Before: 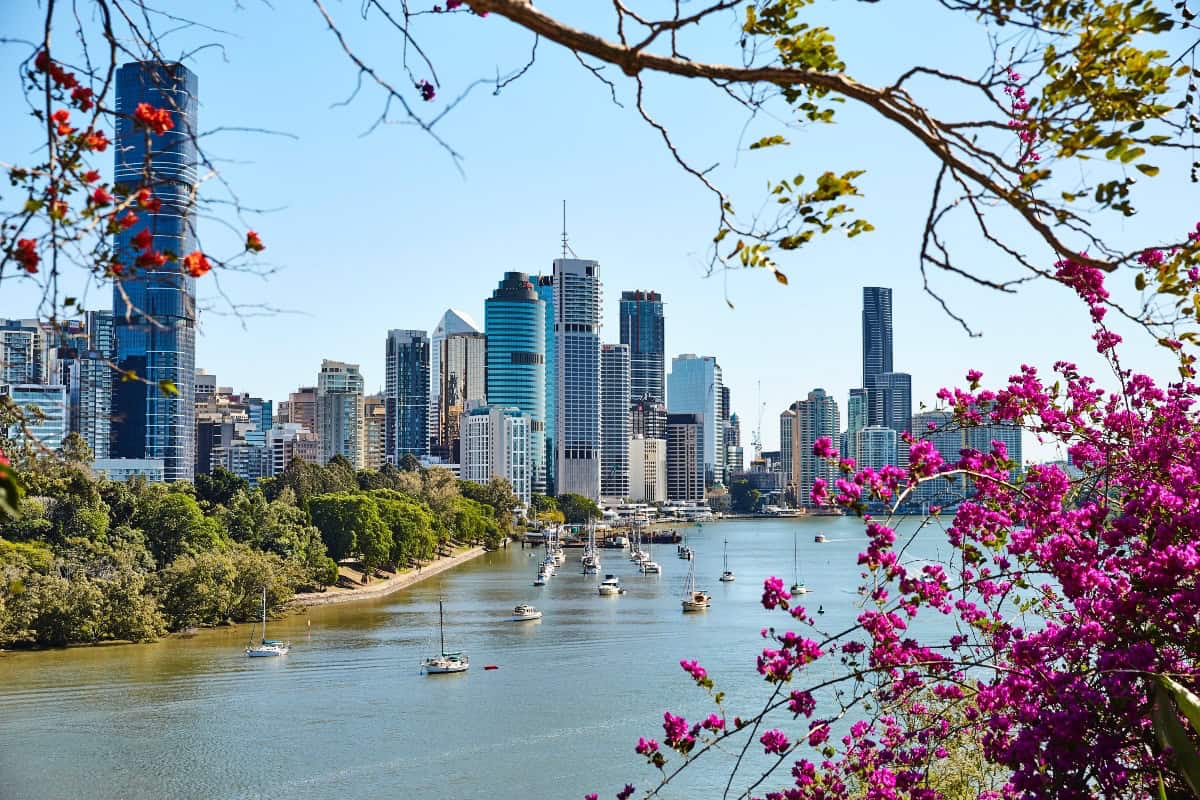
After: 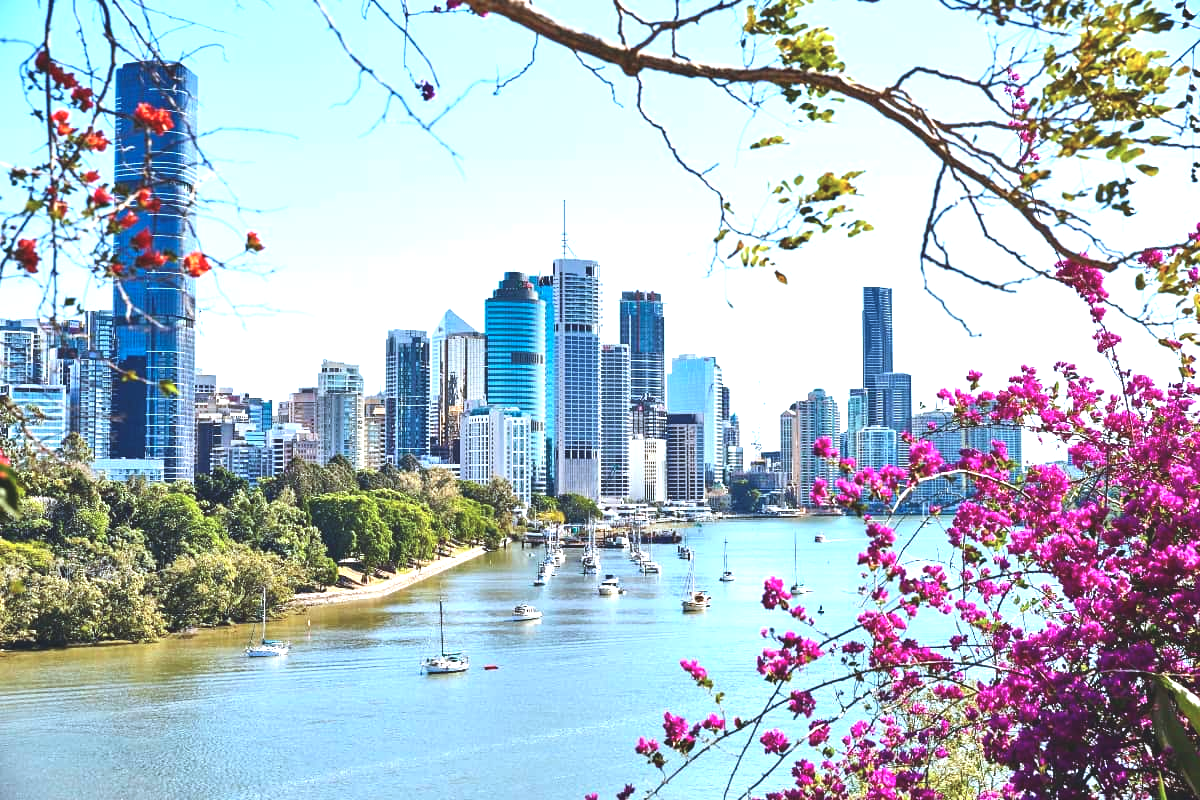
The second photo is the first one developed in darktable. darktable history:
exposure: black level correction -0.006, exposure 1 EV, compensate highlight preservation false
color calibration: gray › normalize channels true, x 0.37, y 0.382, temperature 4317.02 K, gamut compression 0.026
